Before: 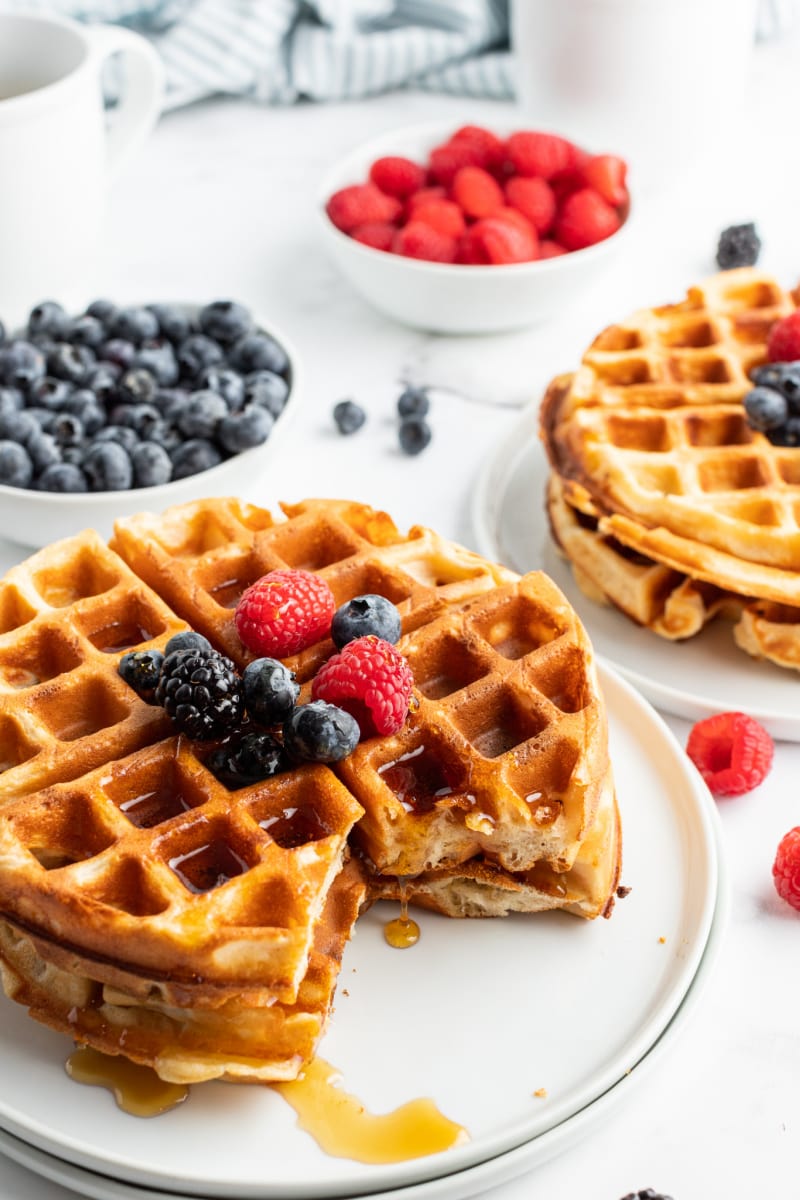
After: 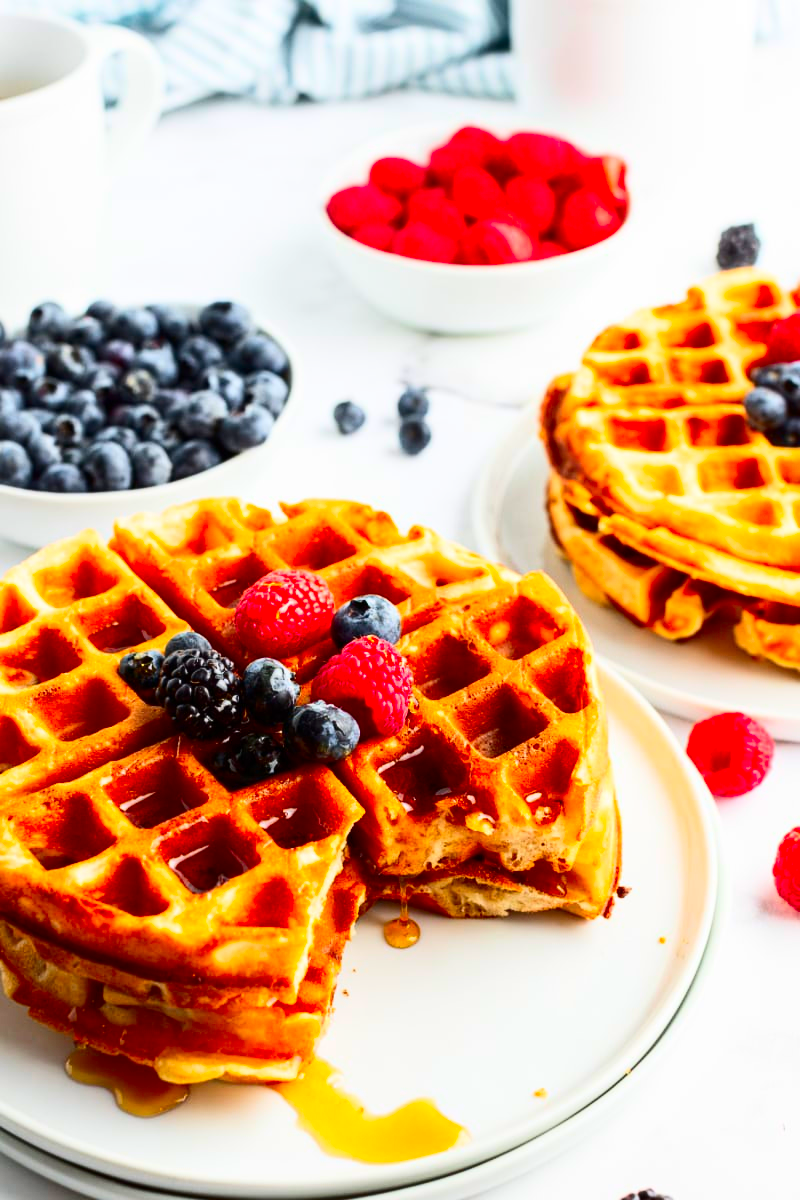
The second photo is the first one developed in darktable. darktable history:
contrast brightness saturation: contrast 0.269, brightness 0.017, saturation 0.889
